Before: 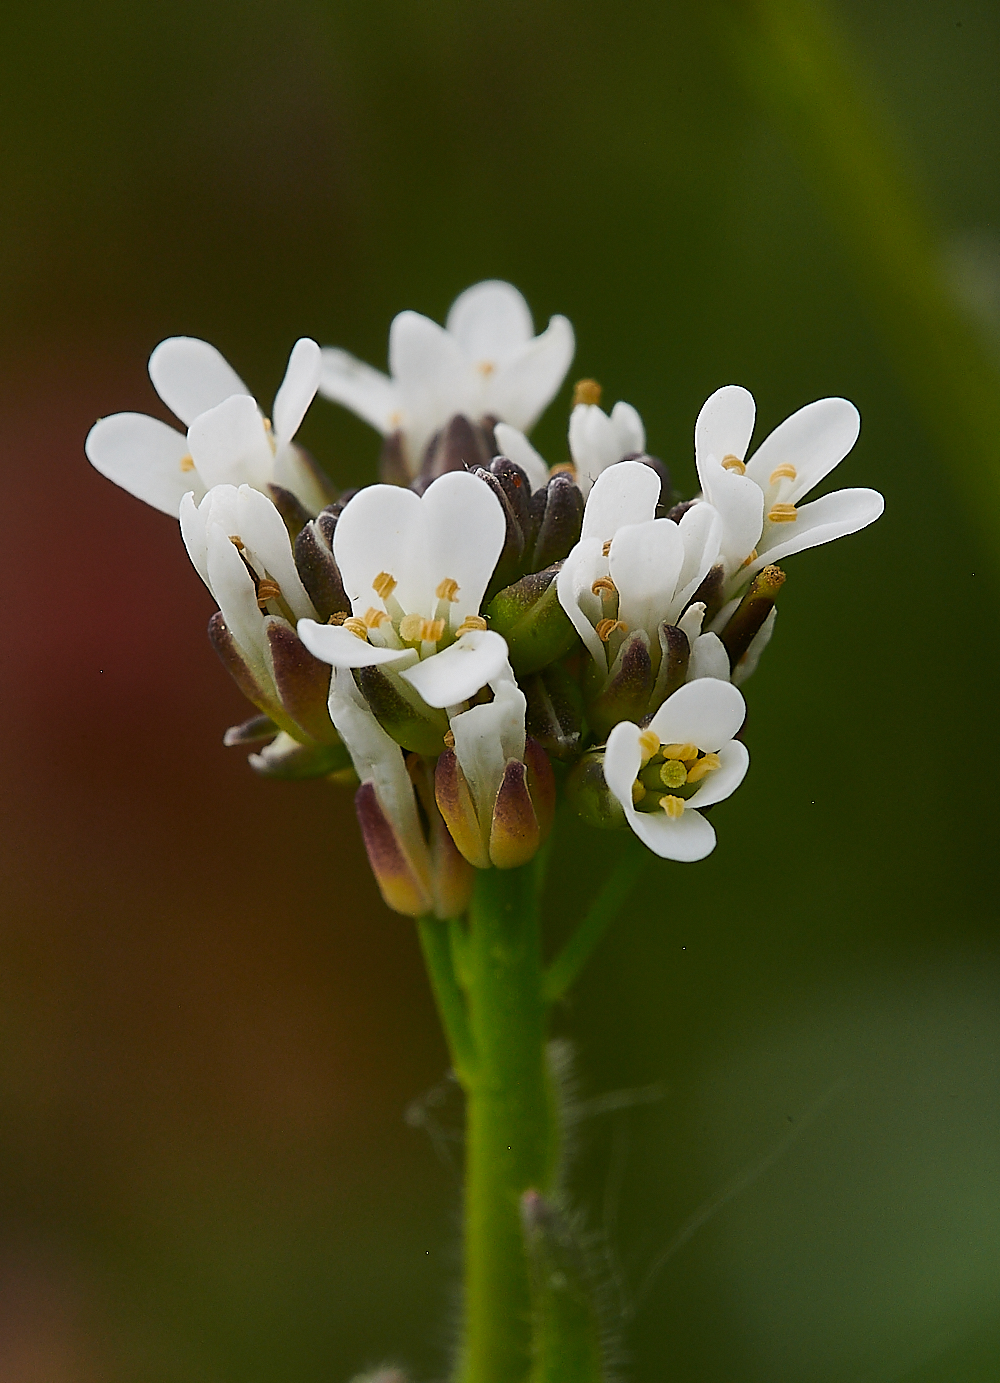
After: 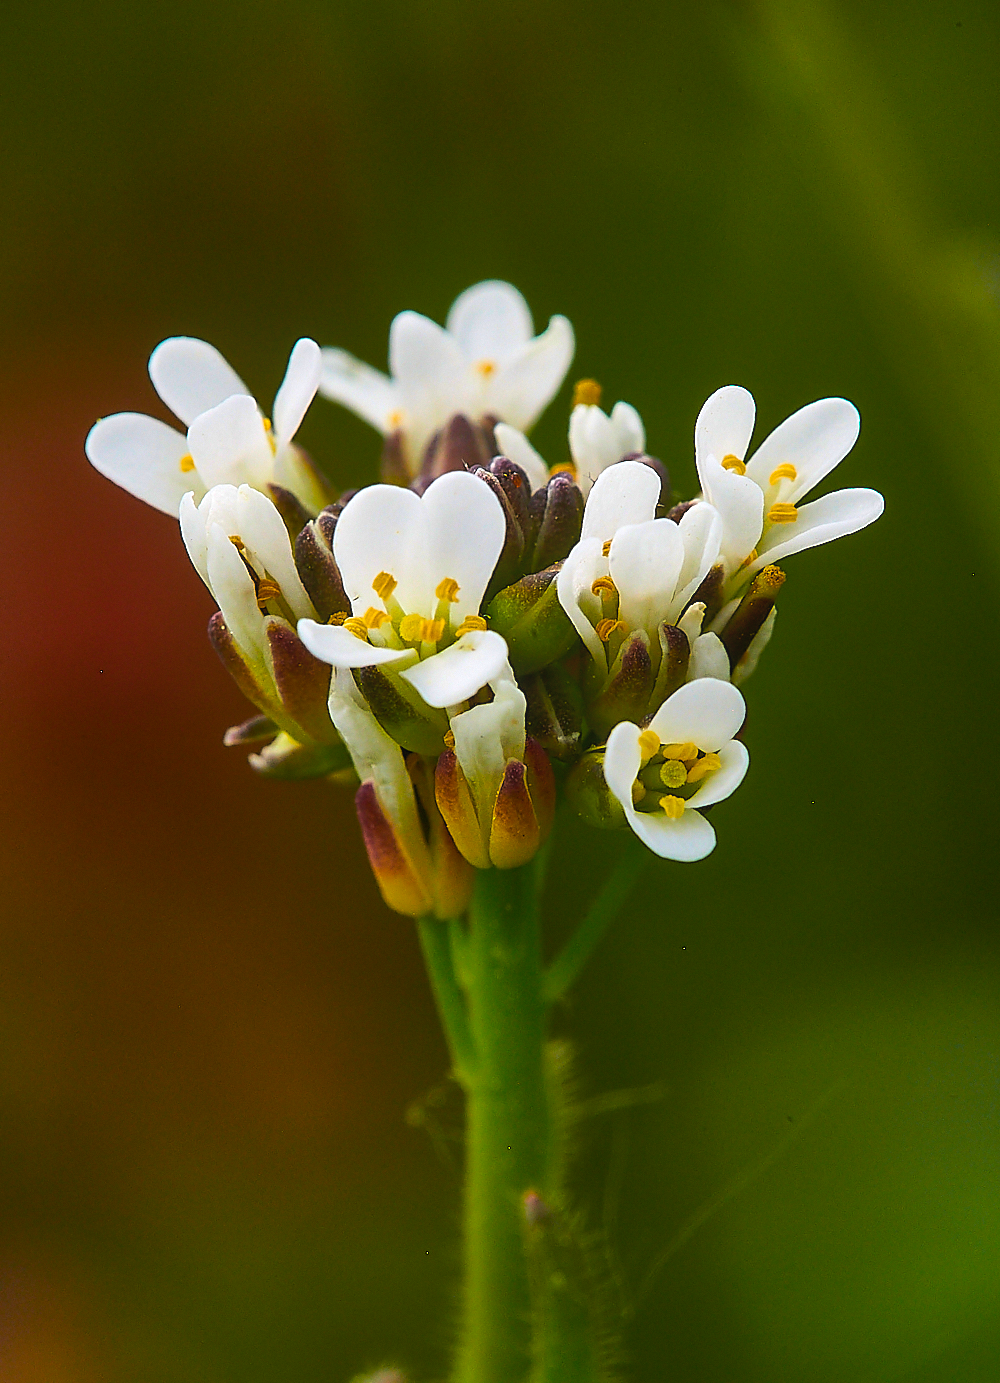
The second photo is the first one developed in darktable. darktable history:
local contrast: detail 109%
color balance rgb: linear chroma grading › shadows -39.737%, linear chroma grading › highlights 39.415%, linear chroma grading › global chroma 44.499%, linear chroma grading › mid-tones -29.63%, perceptual saturation grading › global saturation 0.083%, perceptual brilliance grading › global brilliance 12.433%, global vibrance 59.931%
velvia: on, module defaults
